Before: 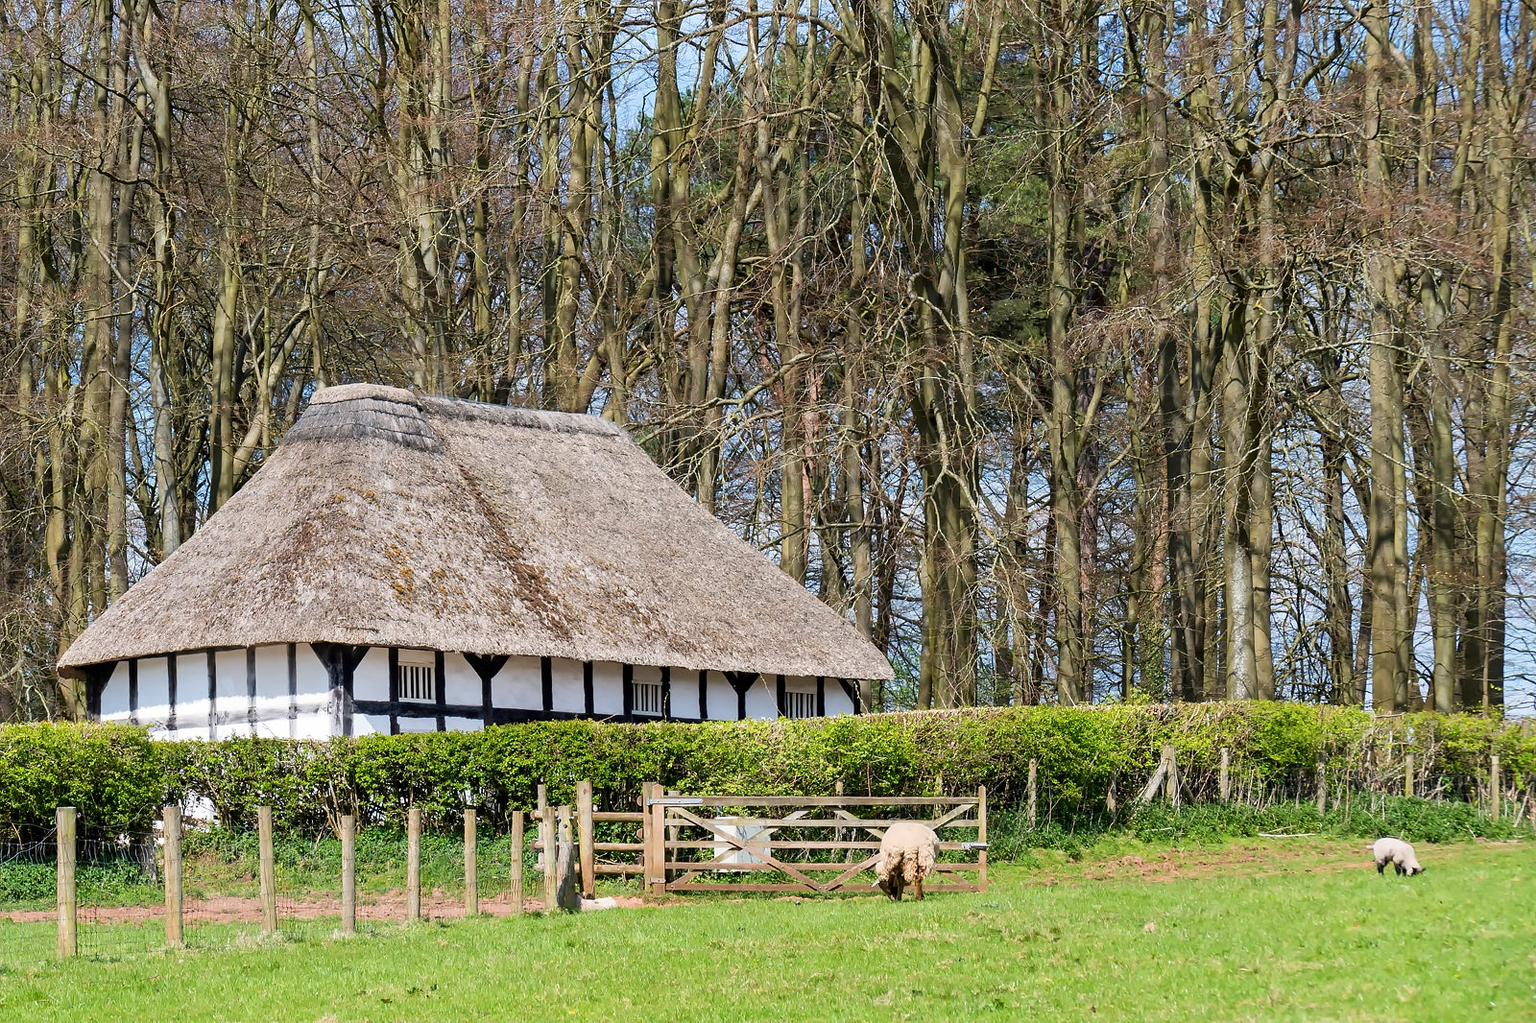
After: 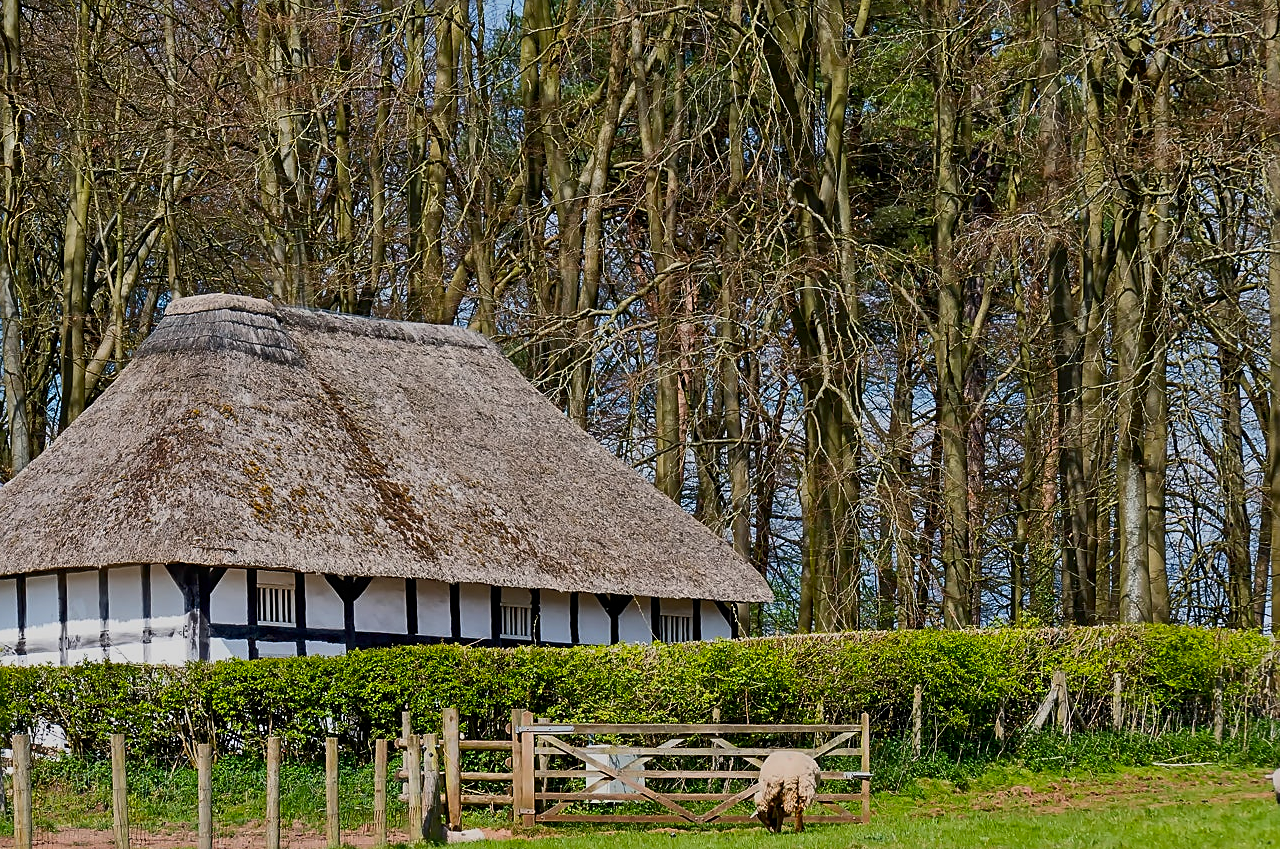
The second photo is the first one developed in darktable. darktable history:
contrast brightness saturation: contrast 0.272
color balance rgb: perceptual saturation grading › global saturation 30.331%, global vibrance 9.298%
sharpen: on, module defaults
crop and rotate: left 9.964%, top 9.988%, right 10.036%, bottom 10.353%
tone equalizer: -8 EV -0.014 EV, -7 EV 0.03 EV, -6 EV -0.006 EV, -5 EV 0.008 EV, -4 EV -0.029 EV, -3 EV -0.228 EV, -2 EV -0.671 EV, -1 EV -0.96 EV, +0 EV -0.946 EV, mask exposure compensation -0.514 EV
